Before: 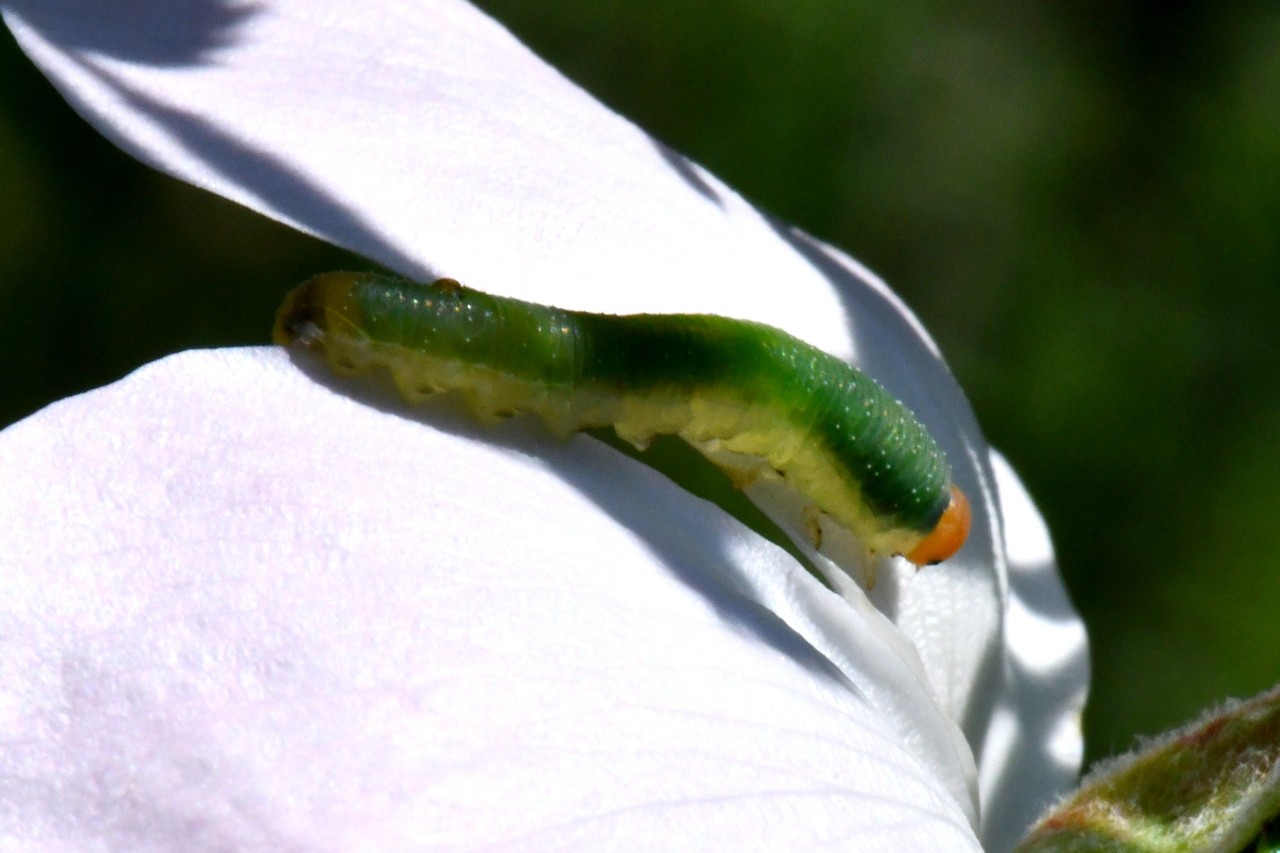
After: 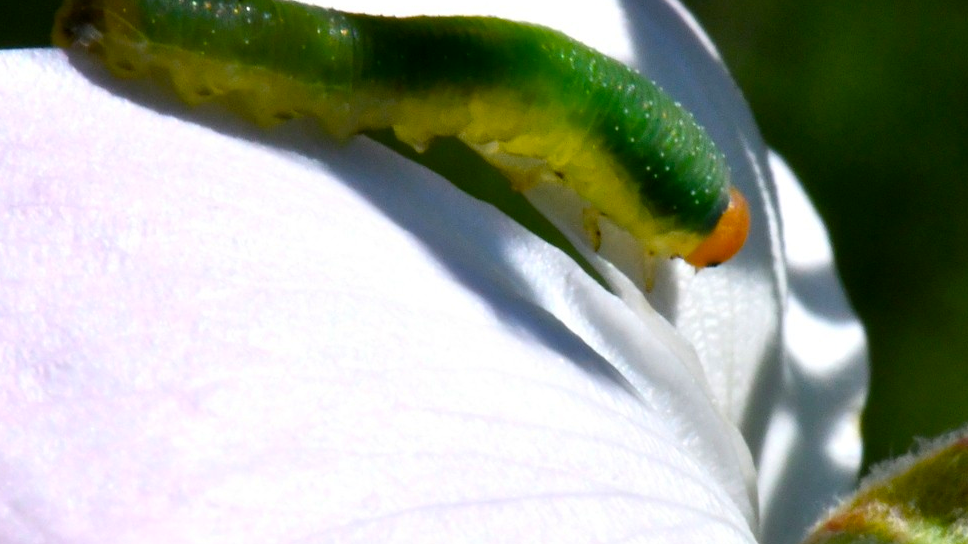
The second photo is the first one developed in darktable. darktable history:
tone equalizer: on, module defaults
color balance rgb: perceptual saturation grading › global saturation 20%, global vibrance 20%
crop and rotate: left 17.299%, top 35.115%, right 7.015%, bottom 1.024%
